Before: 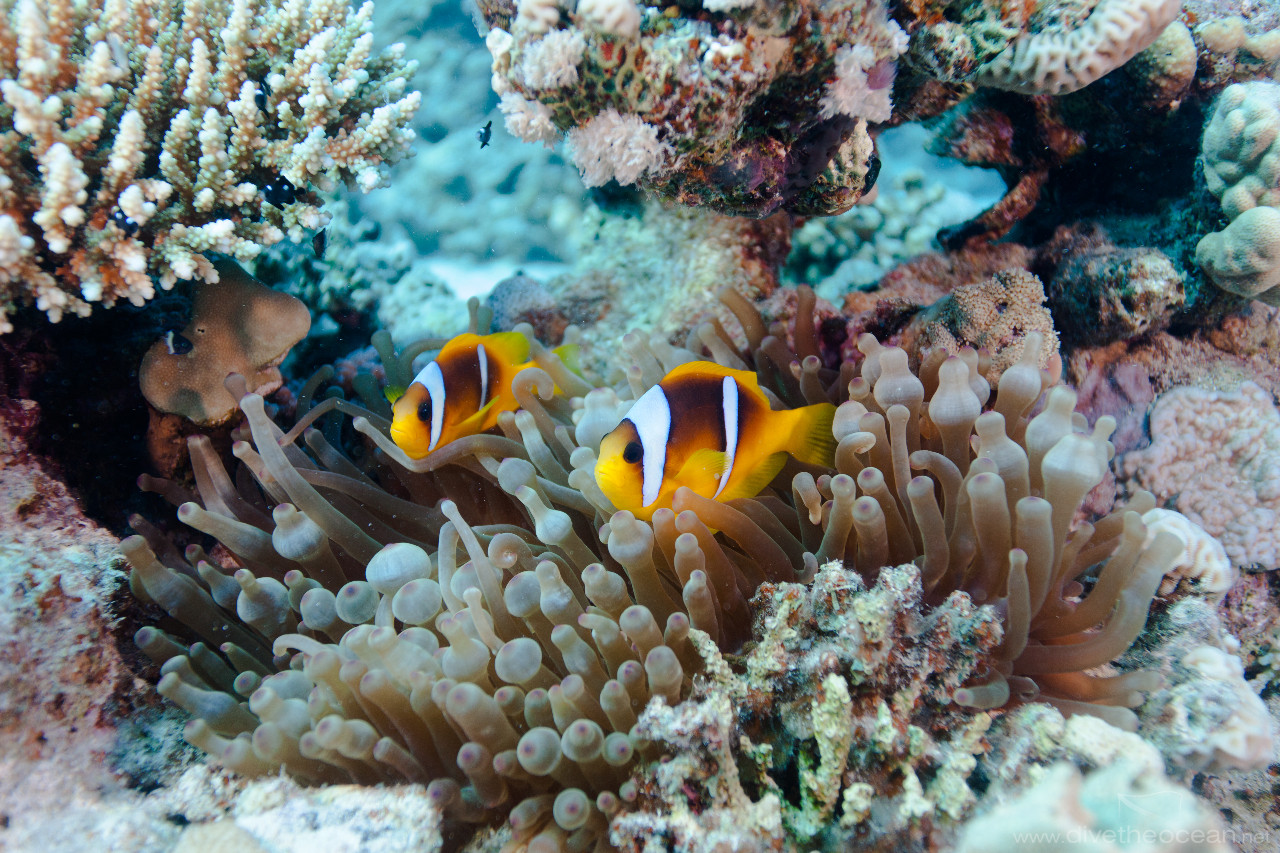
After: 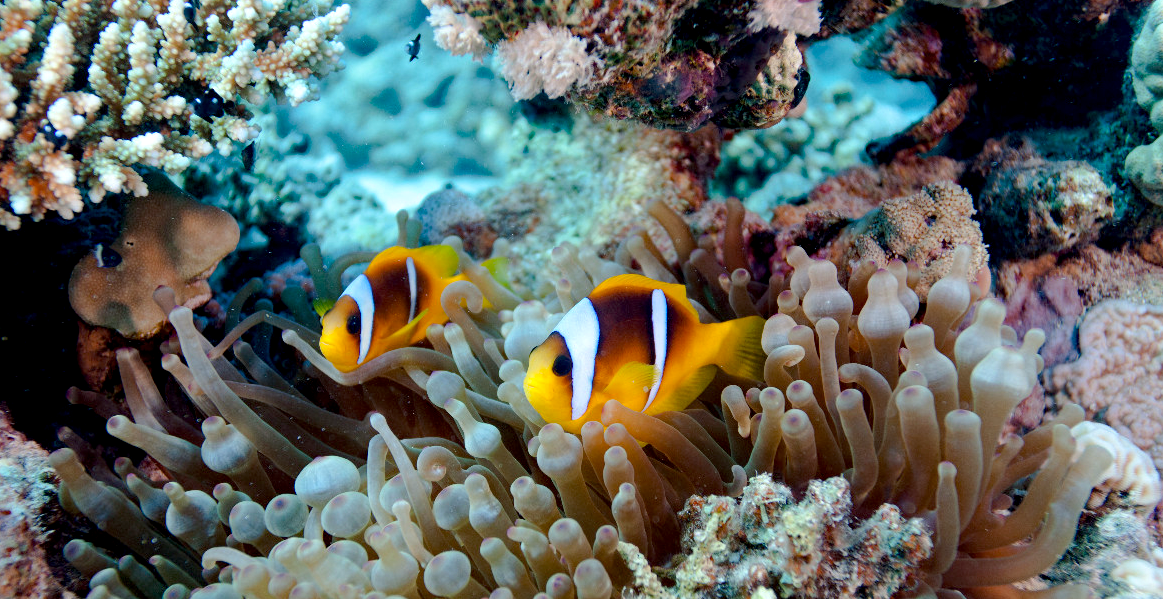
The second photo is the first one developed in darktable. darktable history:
exposure: black level correction 0.007, exposure 0.159 EV, compensate highlight preservation false
haze removal: compatibility mode true, adaptive false
crop: left 5.596%, top 10.314%, right 3.534%, bottom 19.395%
